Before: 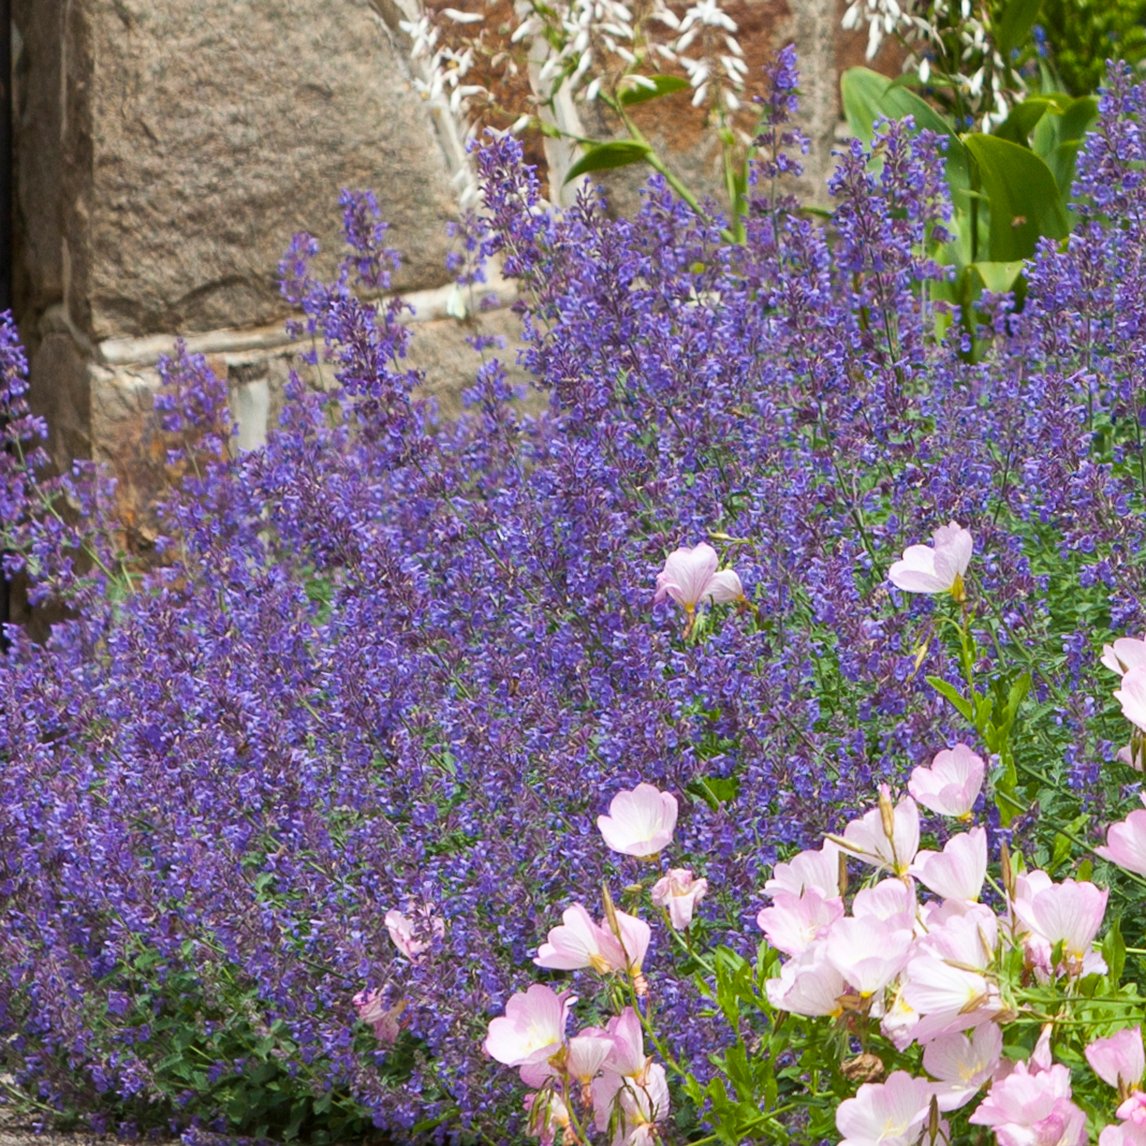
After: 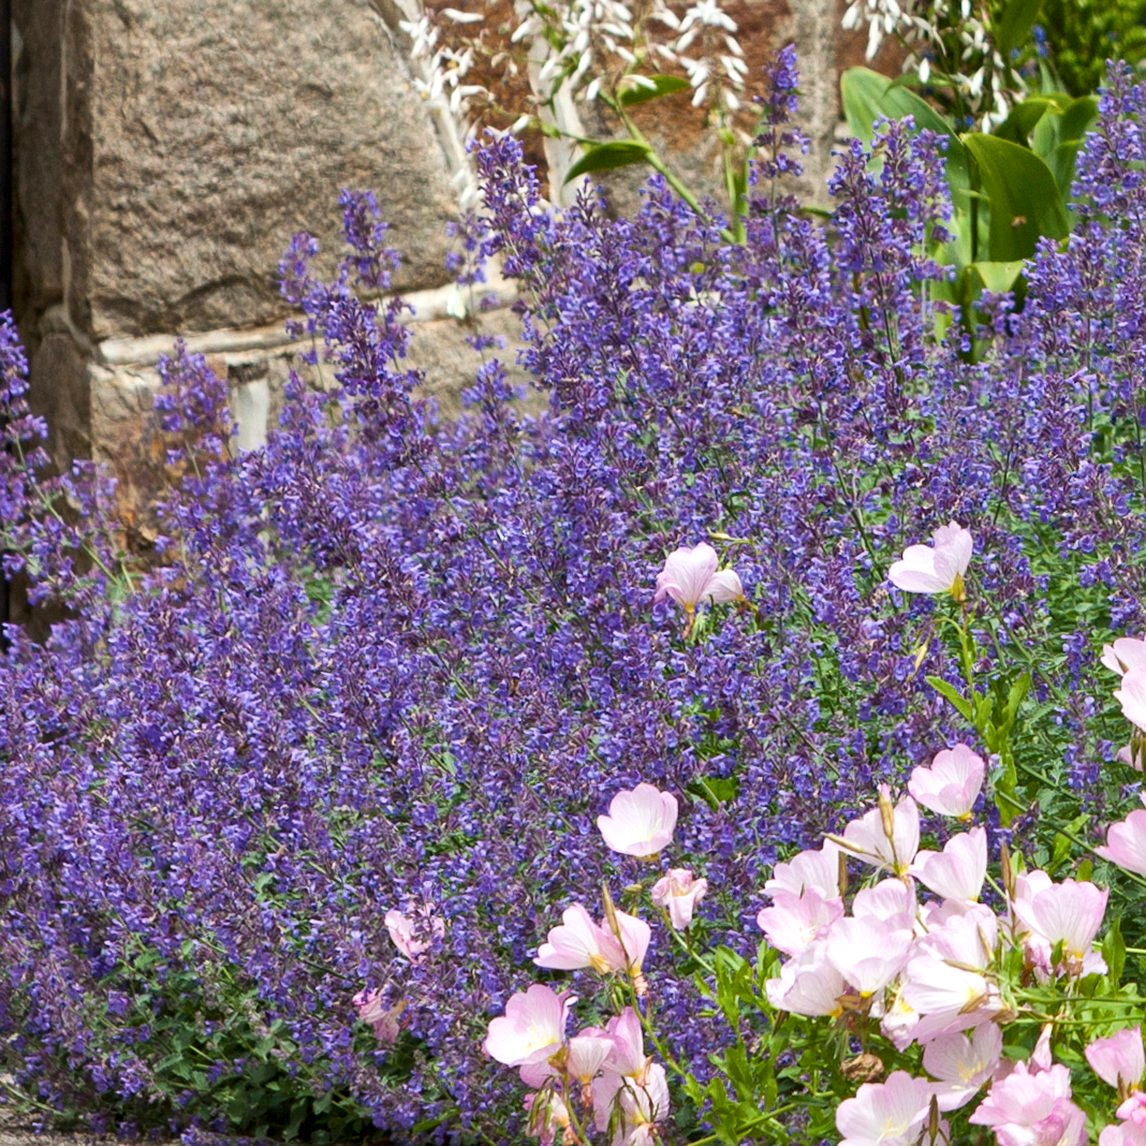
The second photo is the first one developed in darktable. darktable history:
local contrast: mode bilateral grid, contrast 19, coarseness 51, detail 149%, midtone range 0.2
